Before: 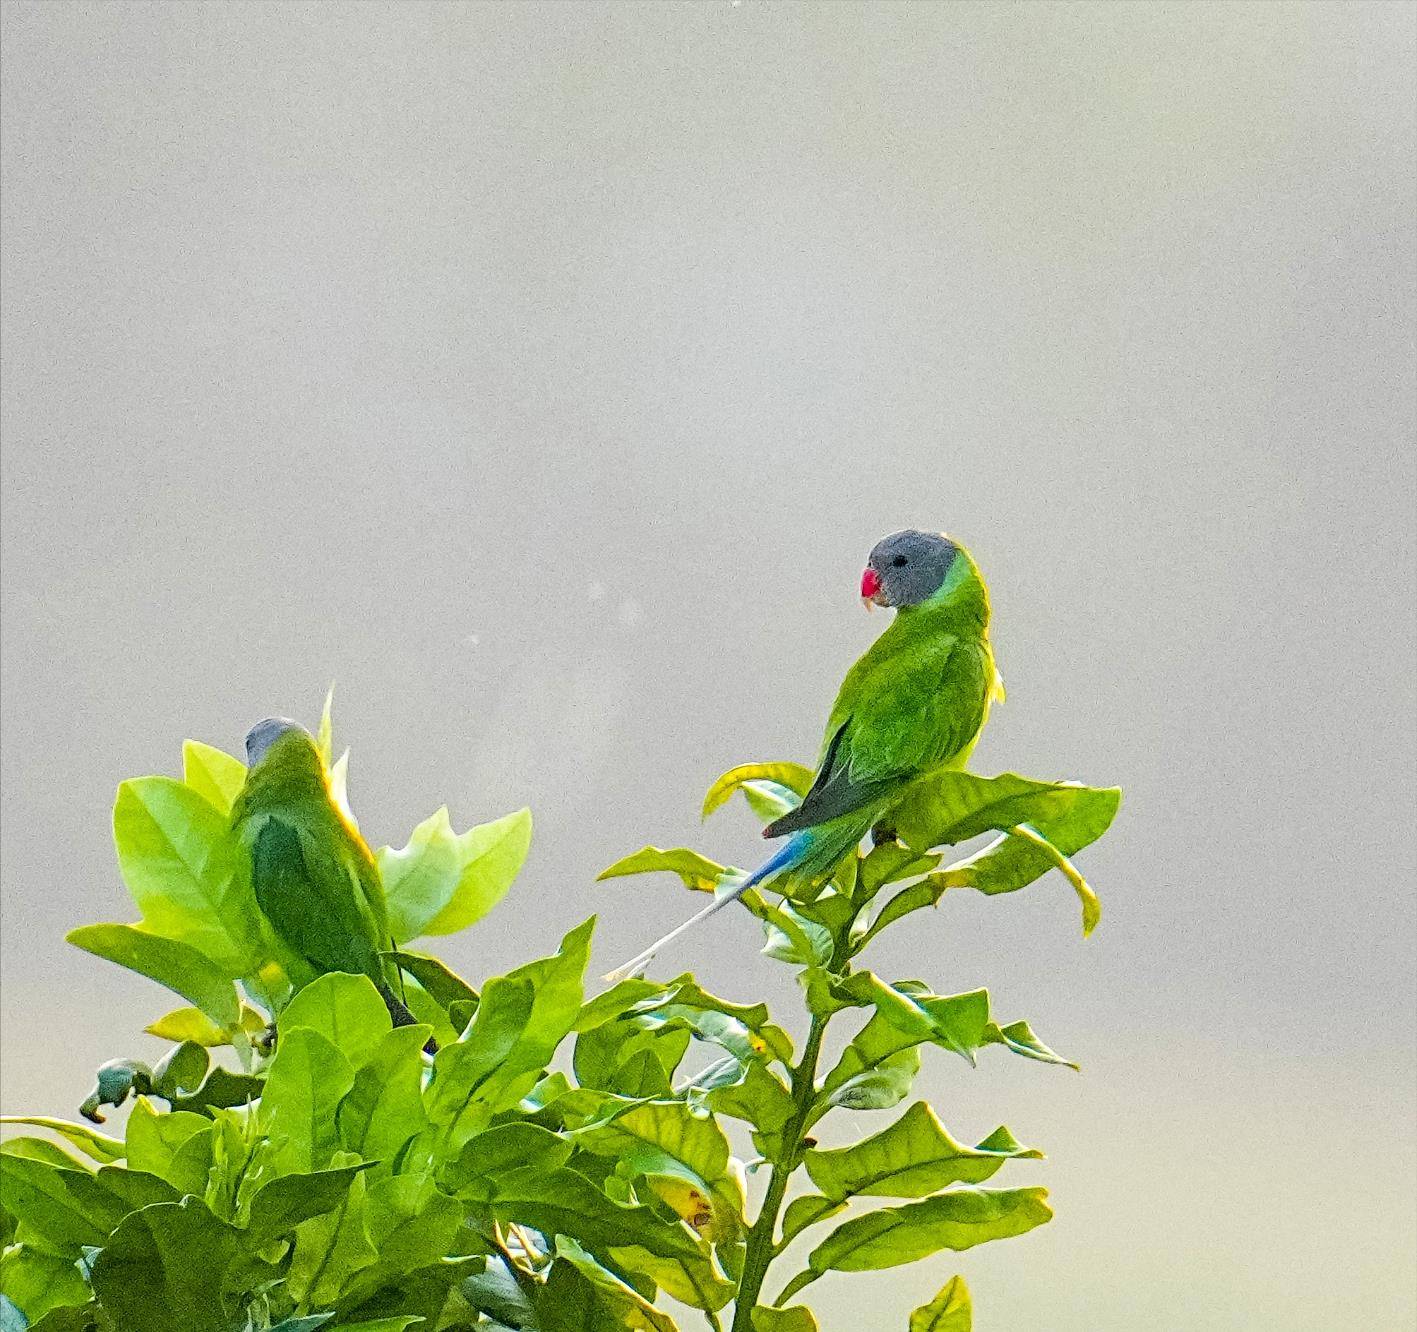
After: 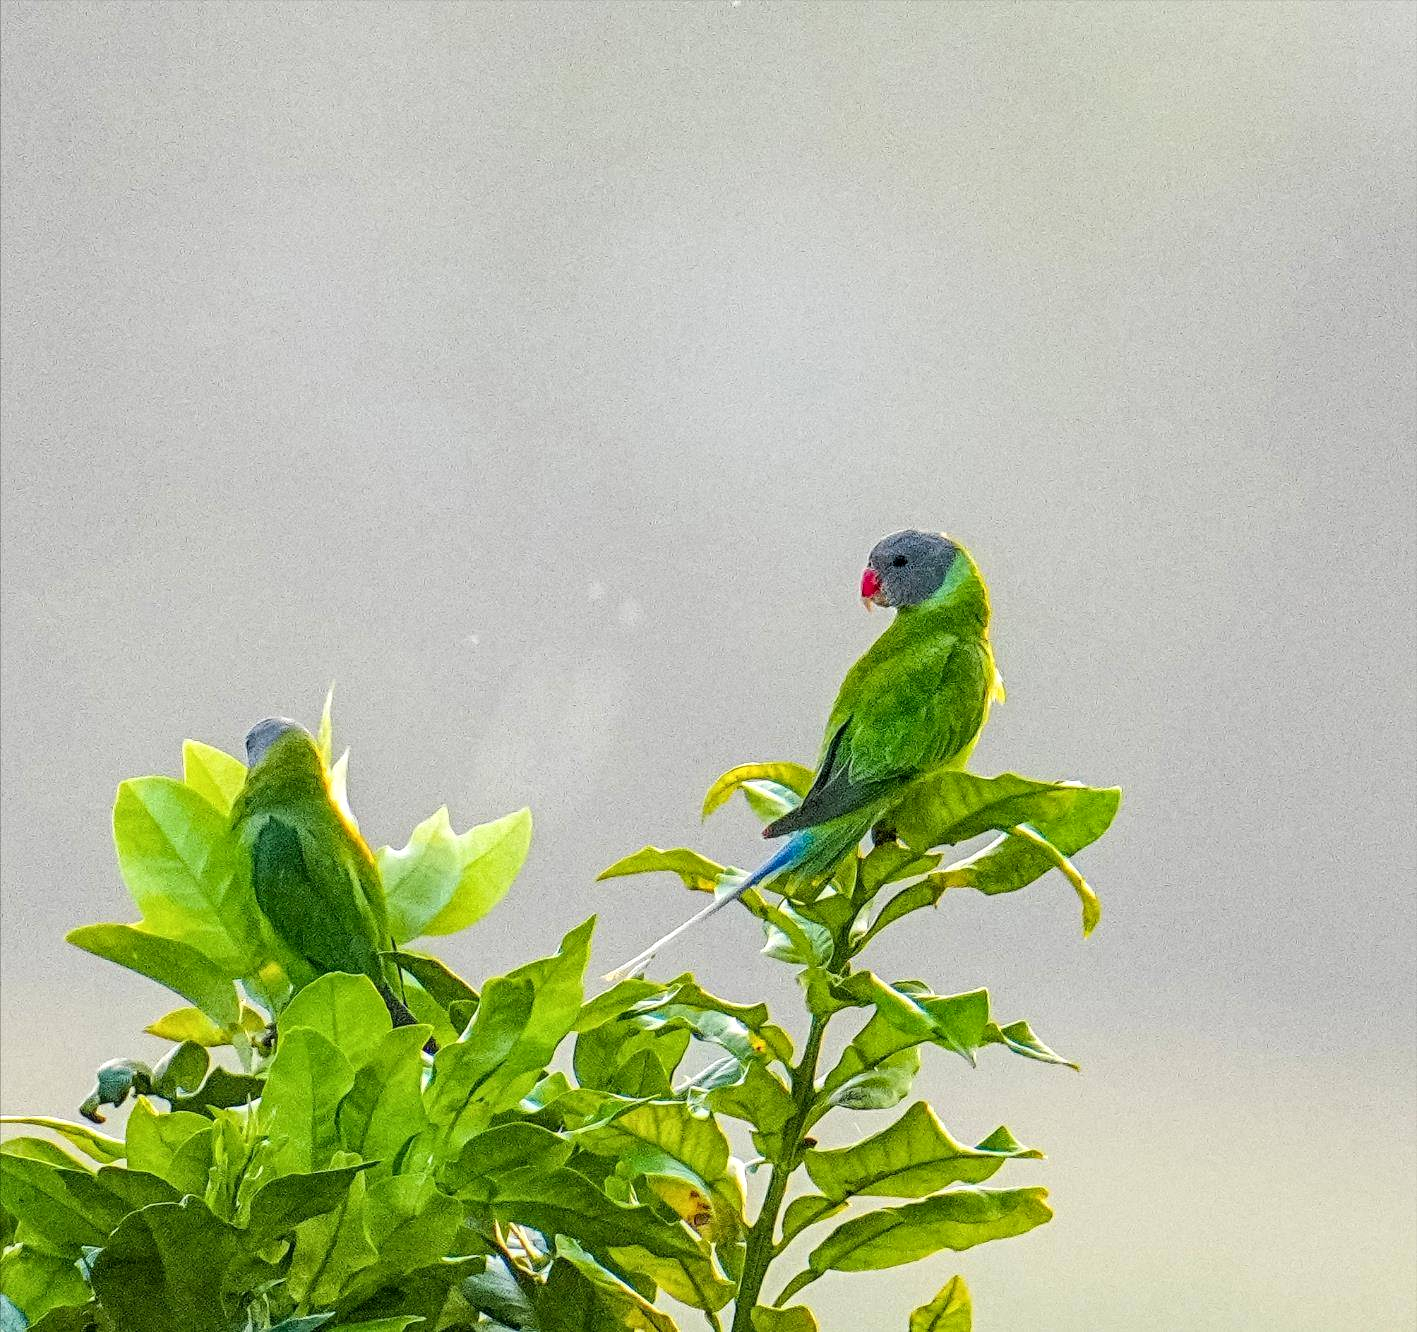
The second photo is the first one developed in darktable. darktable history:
local contrast: on, module defaults
exposure: black level correction 0, compensate highlight preservation false
